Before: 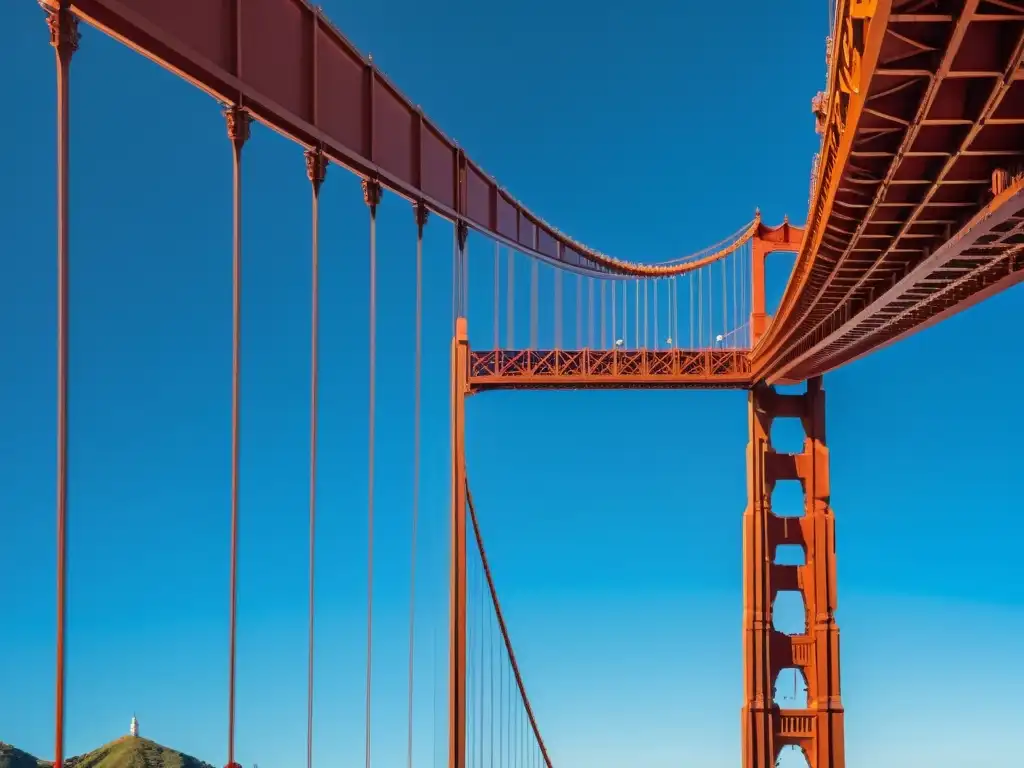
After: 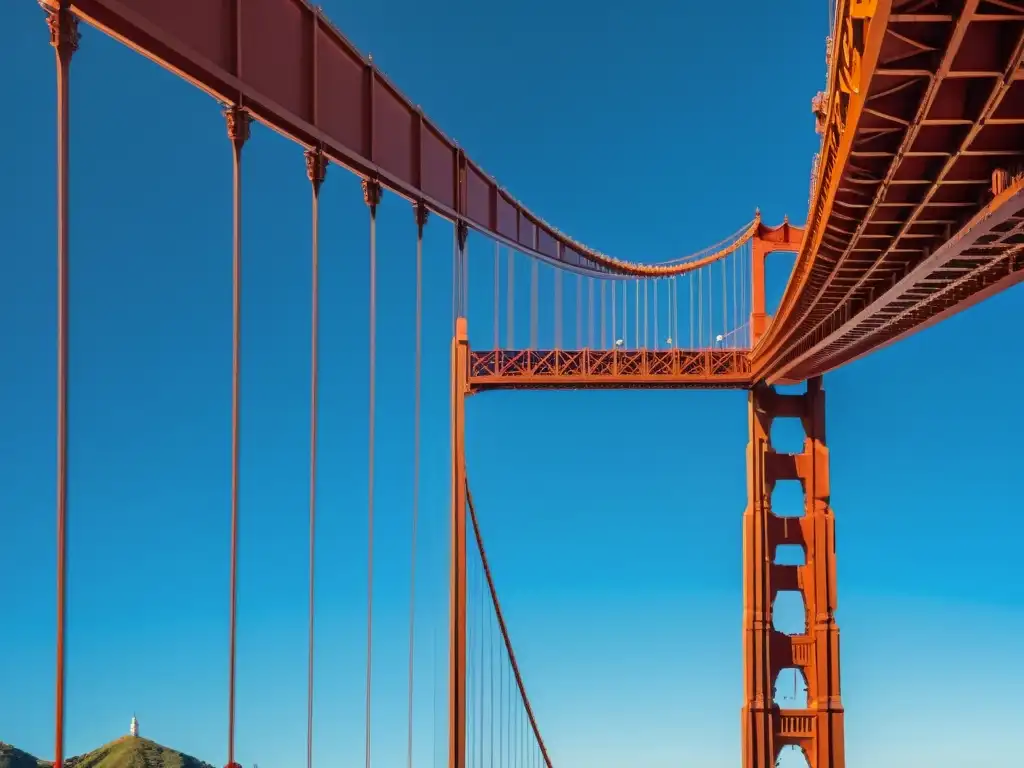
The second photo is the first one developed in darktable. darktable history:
color correction: highlights b* 2.9
